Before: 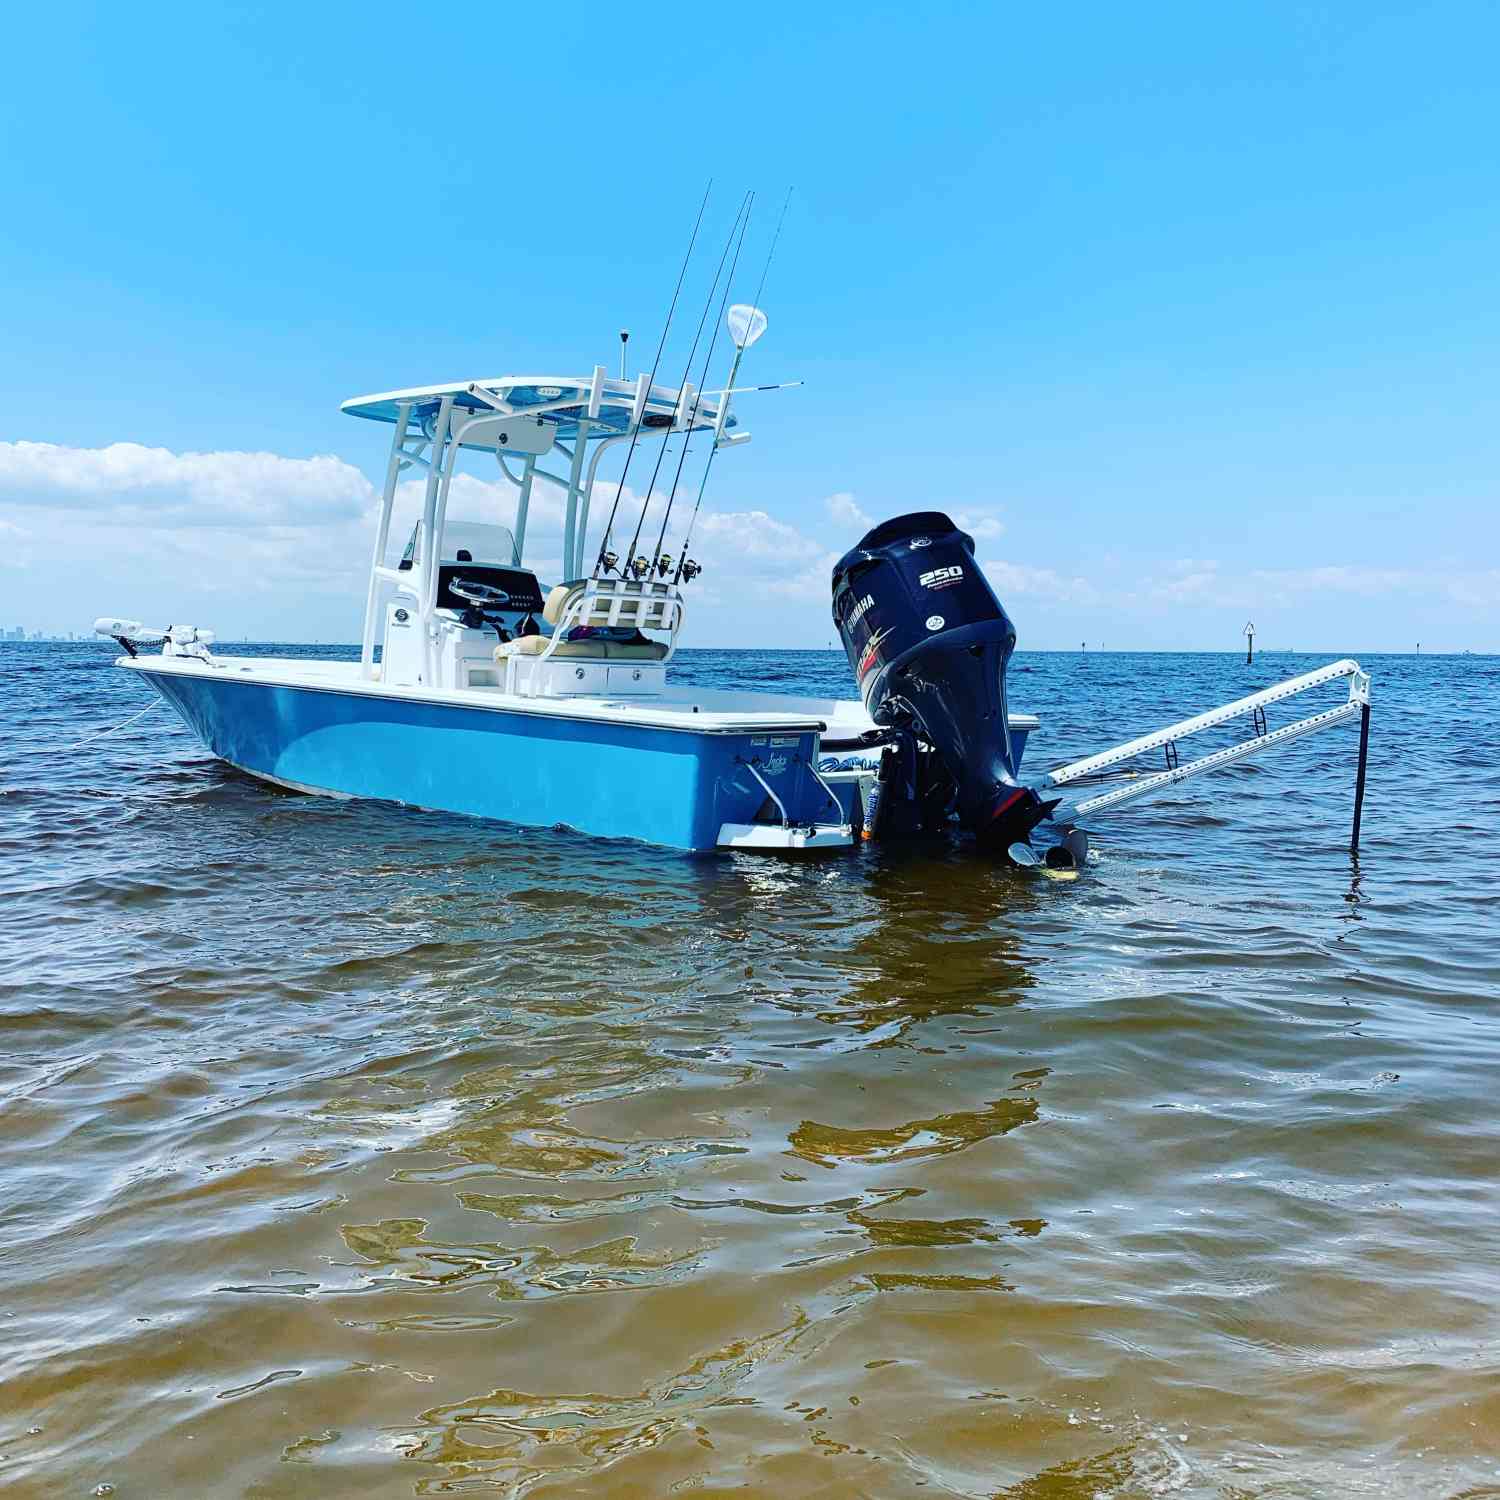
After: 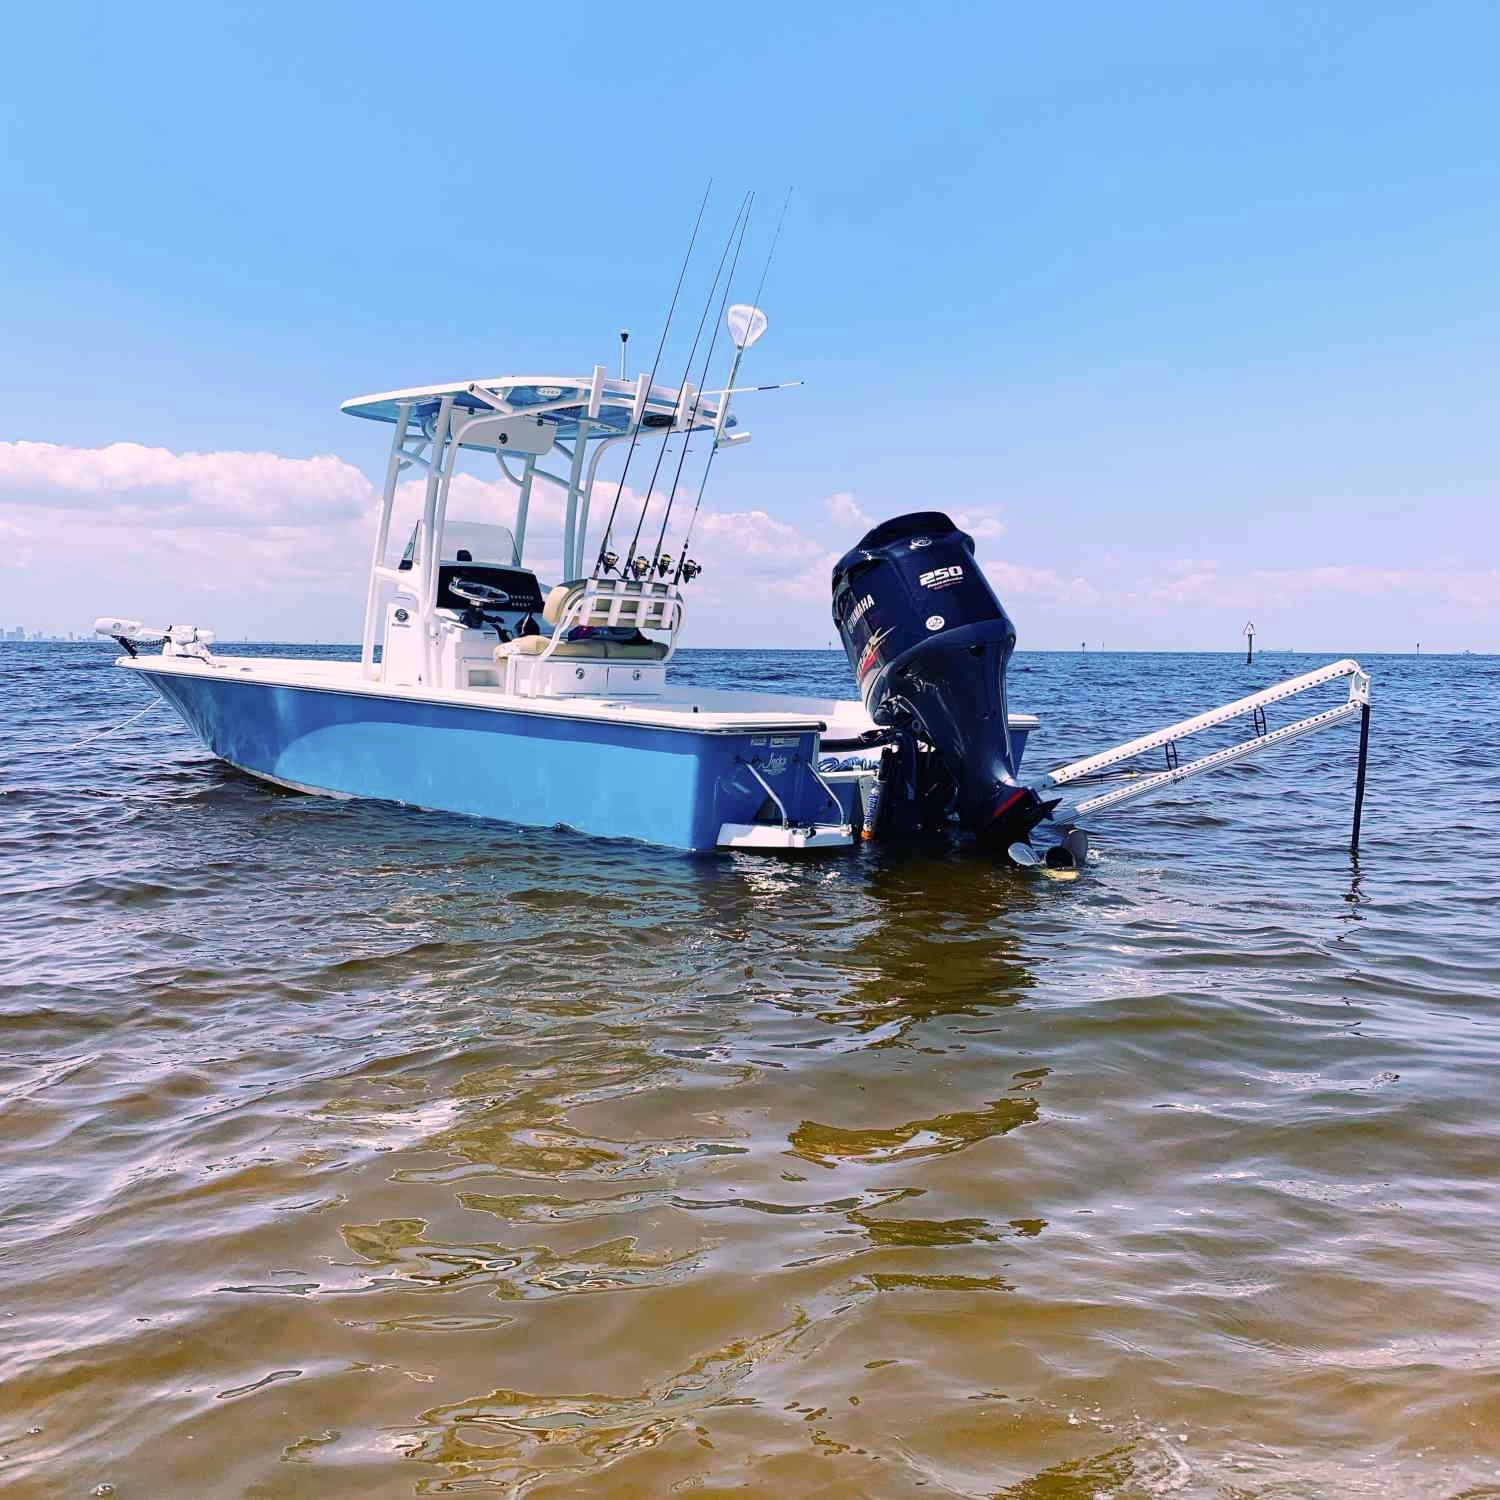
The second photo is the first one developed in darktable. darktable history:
color correction: highlights a* 14.71, highlights b* 4.68
